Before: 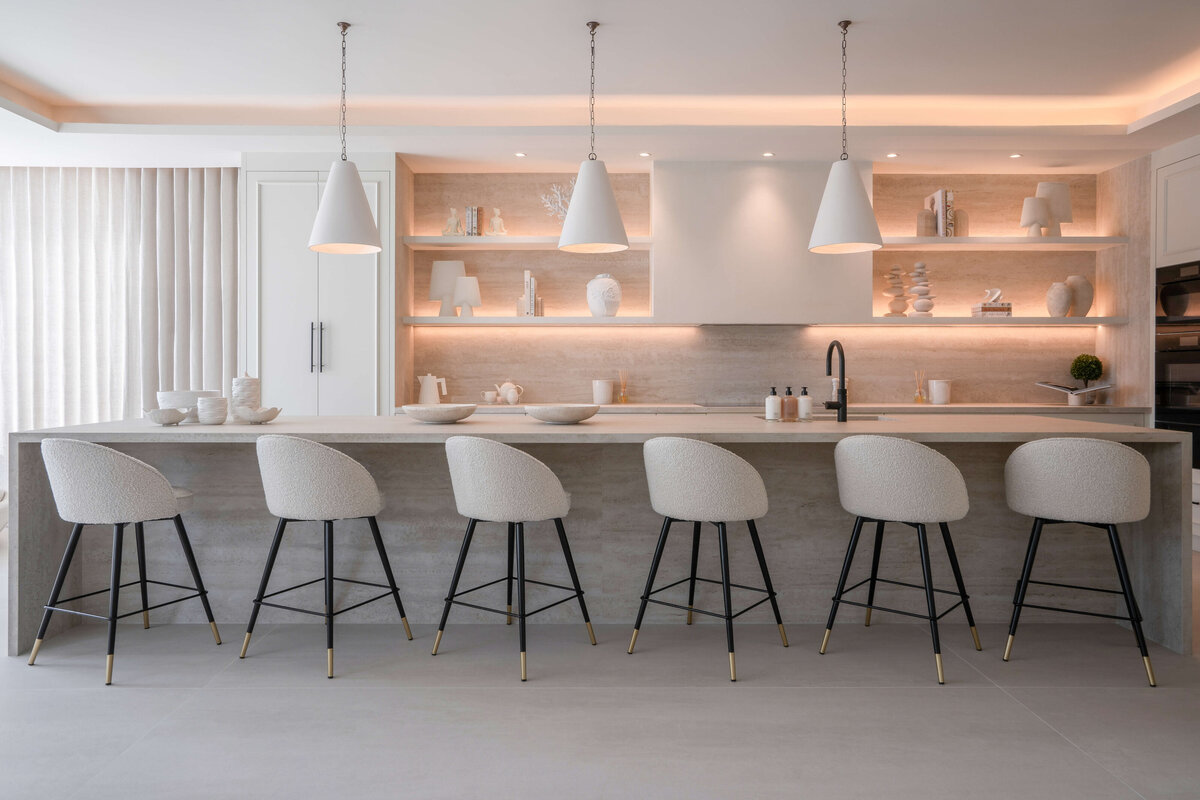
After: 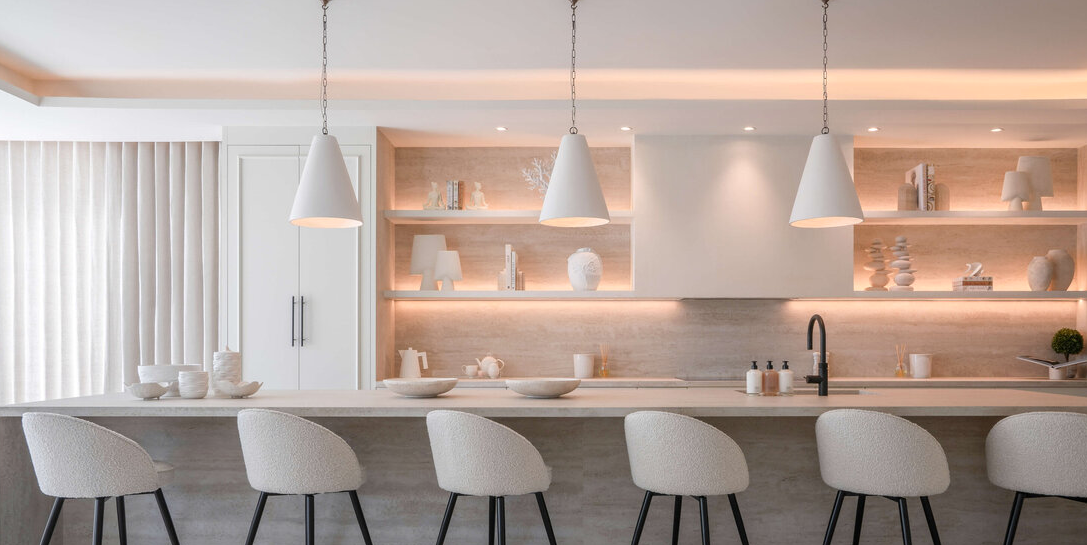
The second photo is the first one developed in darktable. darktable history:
crop: left 1.598%, top 3.374%, right 7.749%, bottom 28.433%
tone equalizer: -7 EV 0.176 EV, -6 EV 0.106 EV, -5 EV 0.1 EV, -4 EV 0.064 EV, -2 EV -0.018 EV, -1 EV -0.034 EV, +0 EV -0.045 EV
exposure: exposure 0.076 EV, compensate highlight preservation false
